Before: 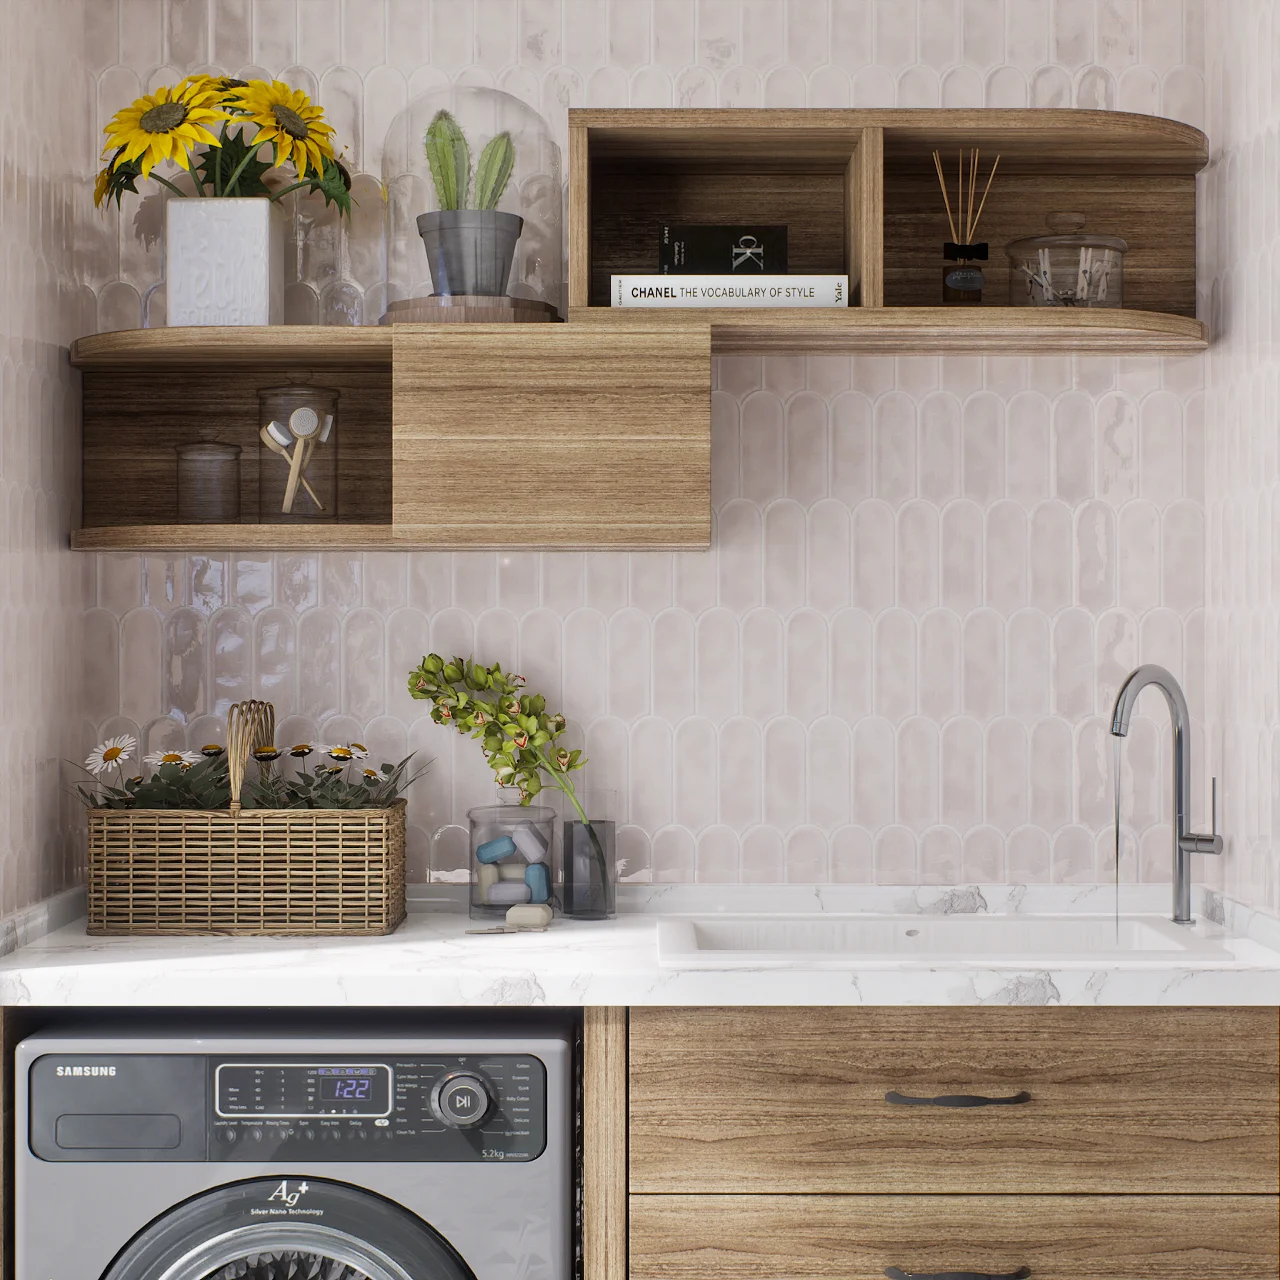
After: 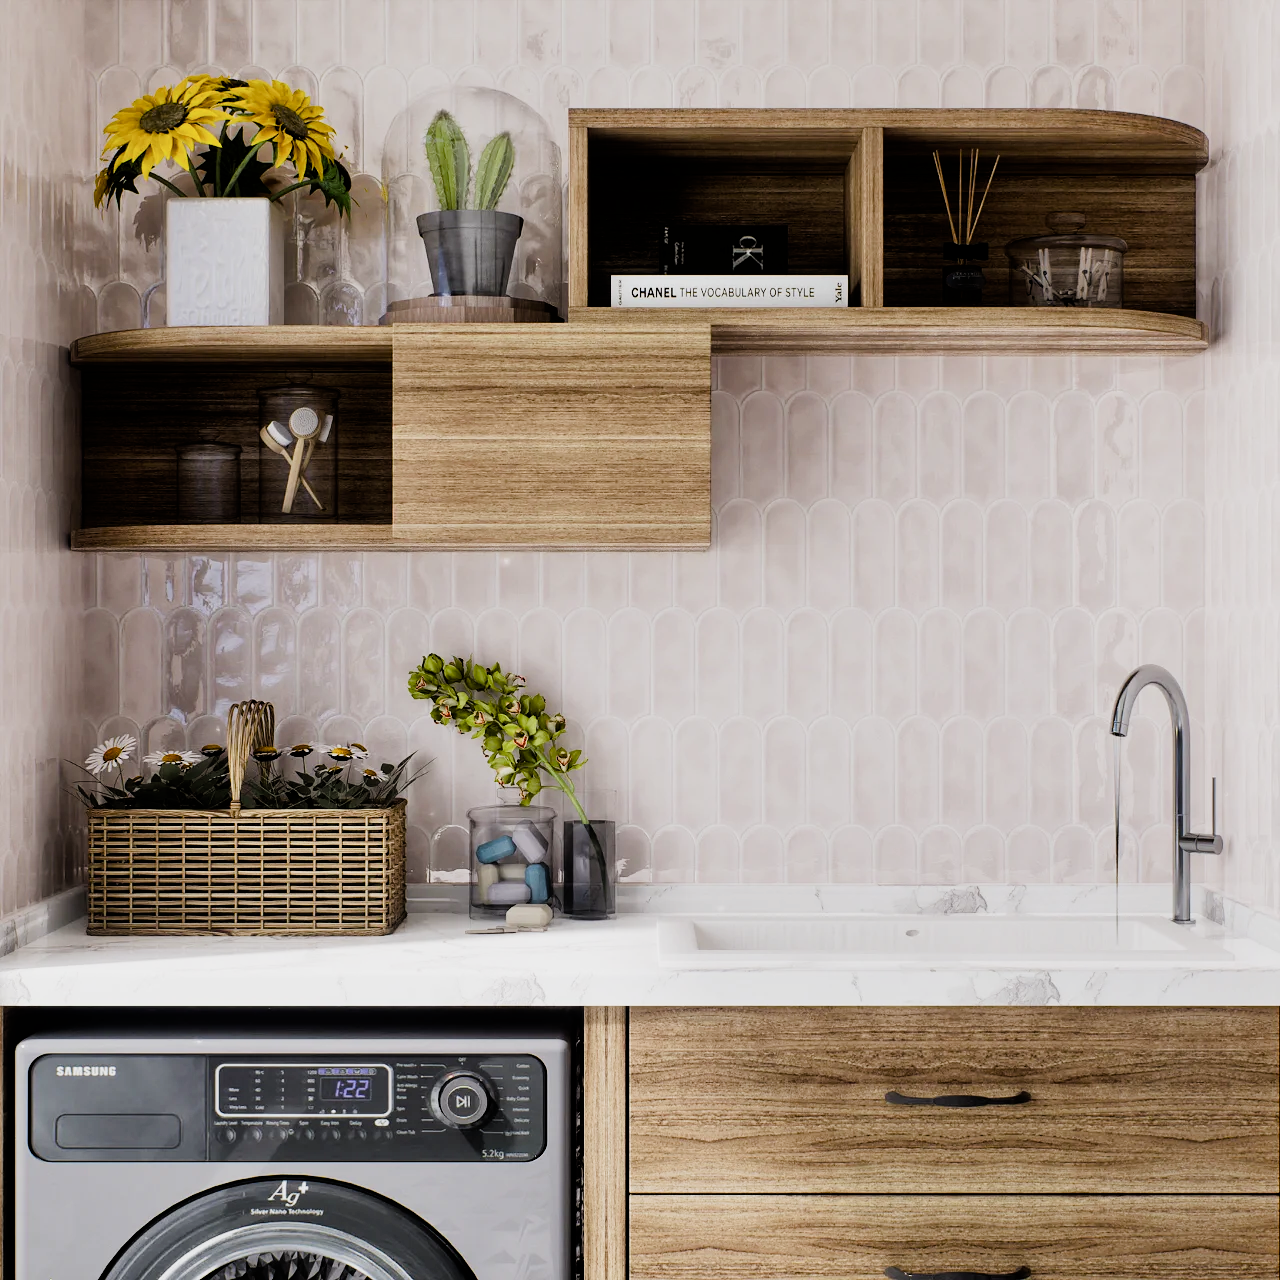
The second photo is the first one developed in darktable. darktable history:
filmic rgb: black relative exposure -5 EV, white relative exposure 3.5 EV, hardness 3.19, contrast 1.5, highlights saturation mix -50%
color balance rgb: perceptual saturation grading › global saturation 20%, perceptual saturation grading › highlights -25%, perceptual saturation grading › shadows 50%
